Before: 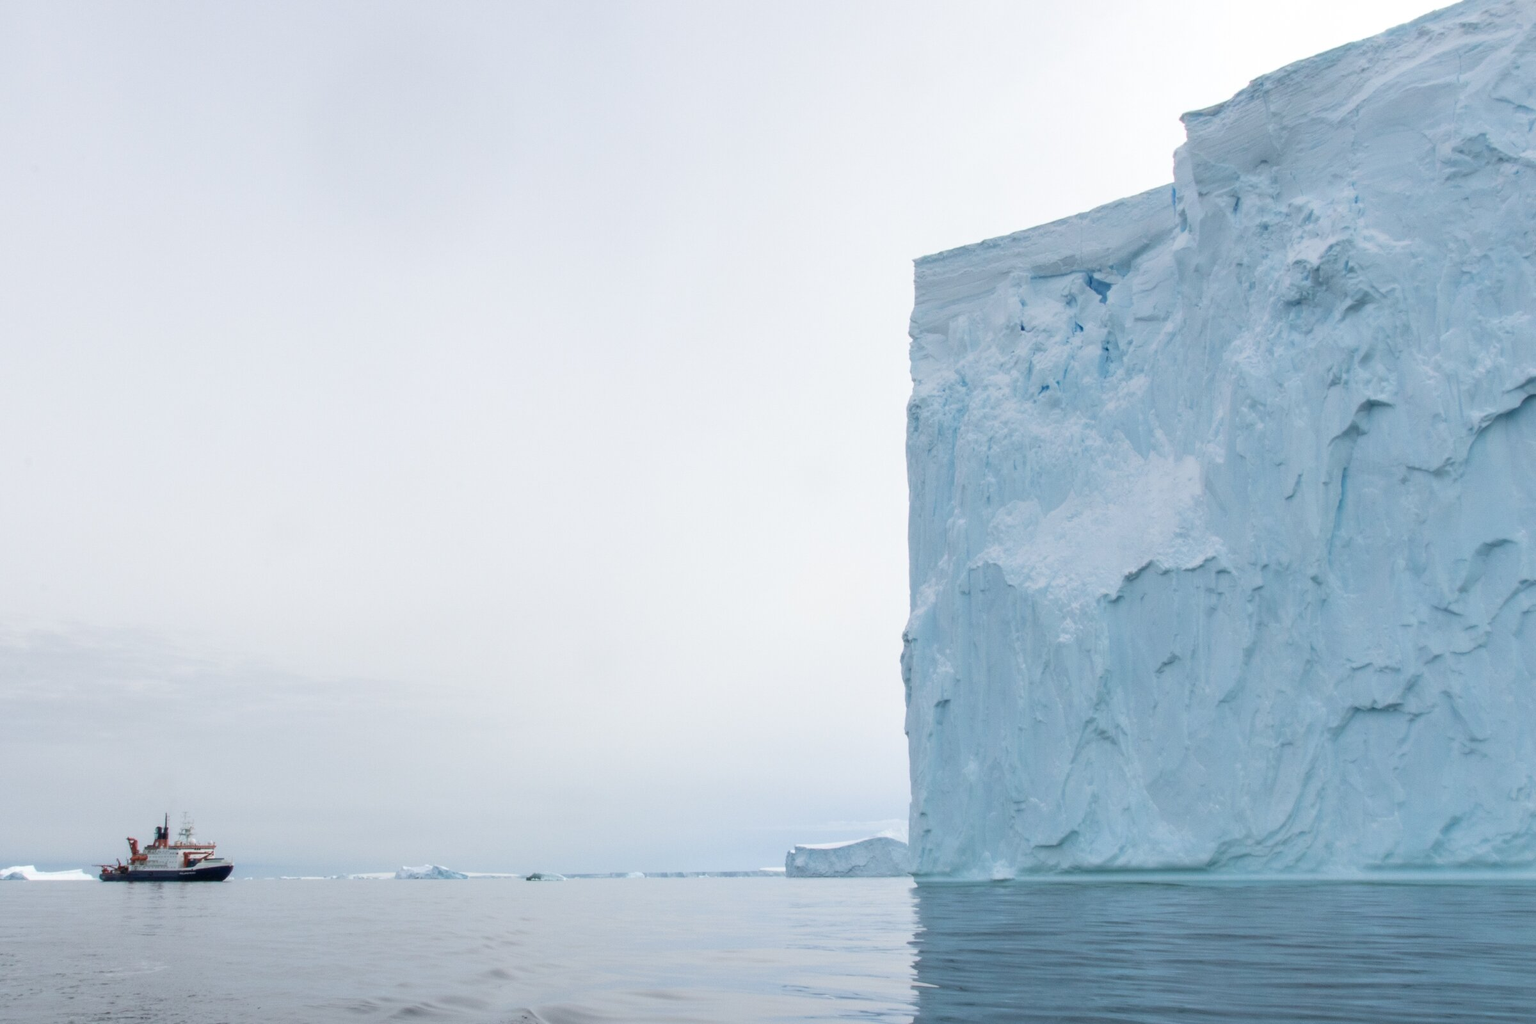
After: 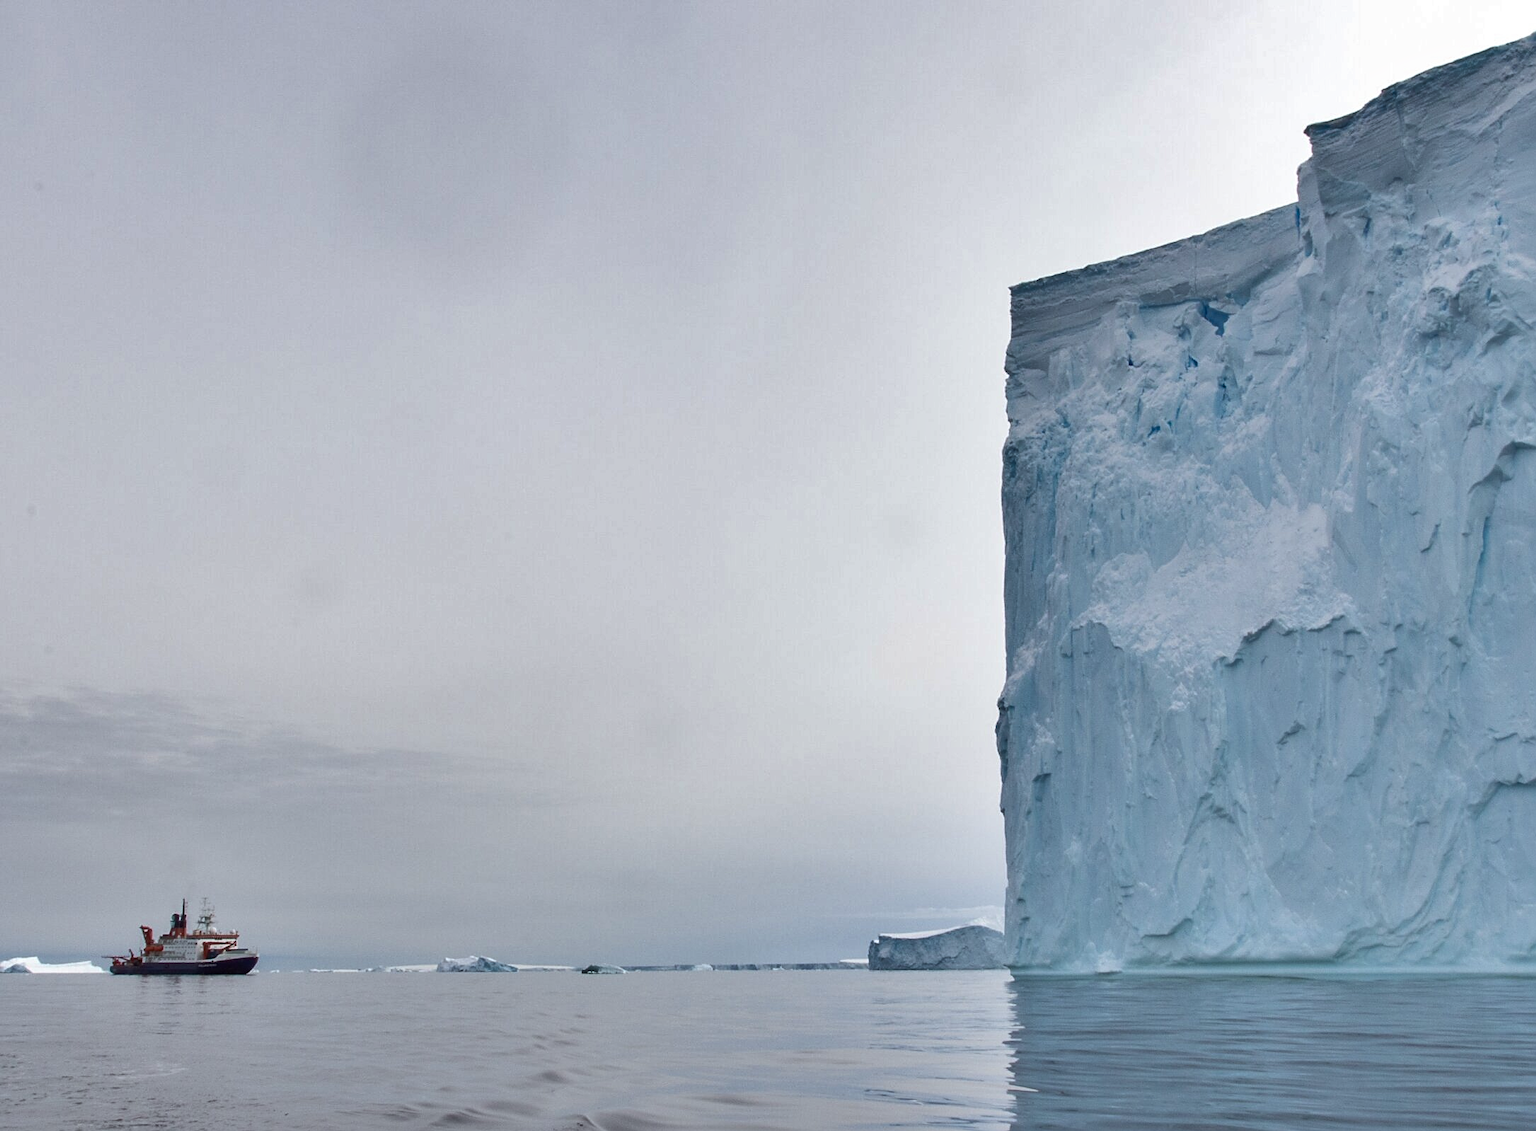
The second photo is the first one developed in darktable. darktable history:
crop: right 9.509%, bottom 0.031%
tone equalizer: on, module defaults
color balance: mode lift, gamma, gain (sRGB), lift [1, 1.049, 1, 1]
sharpen: on, module defaults
shadows and highlights: radius 108.52, shadows 44.07, highlights -67.8, low approximation 0.01, soften with gaussian
